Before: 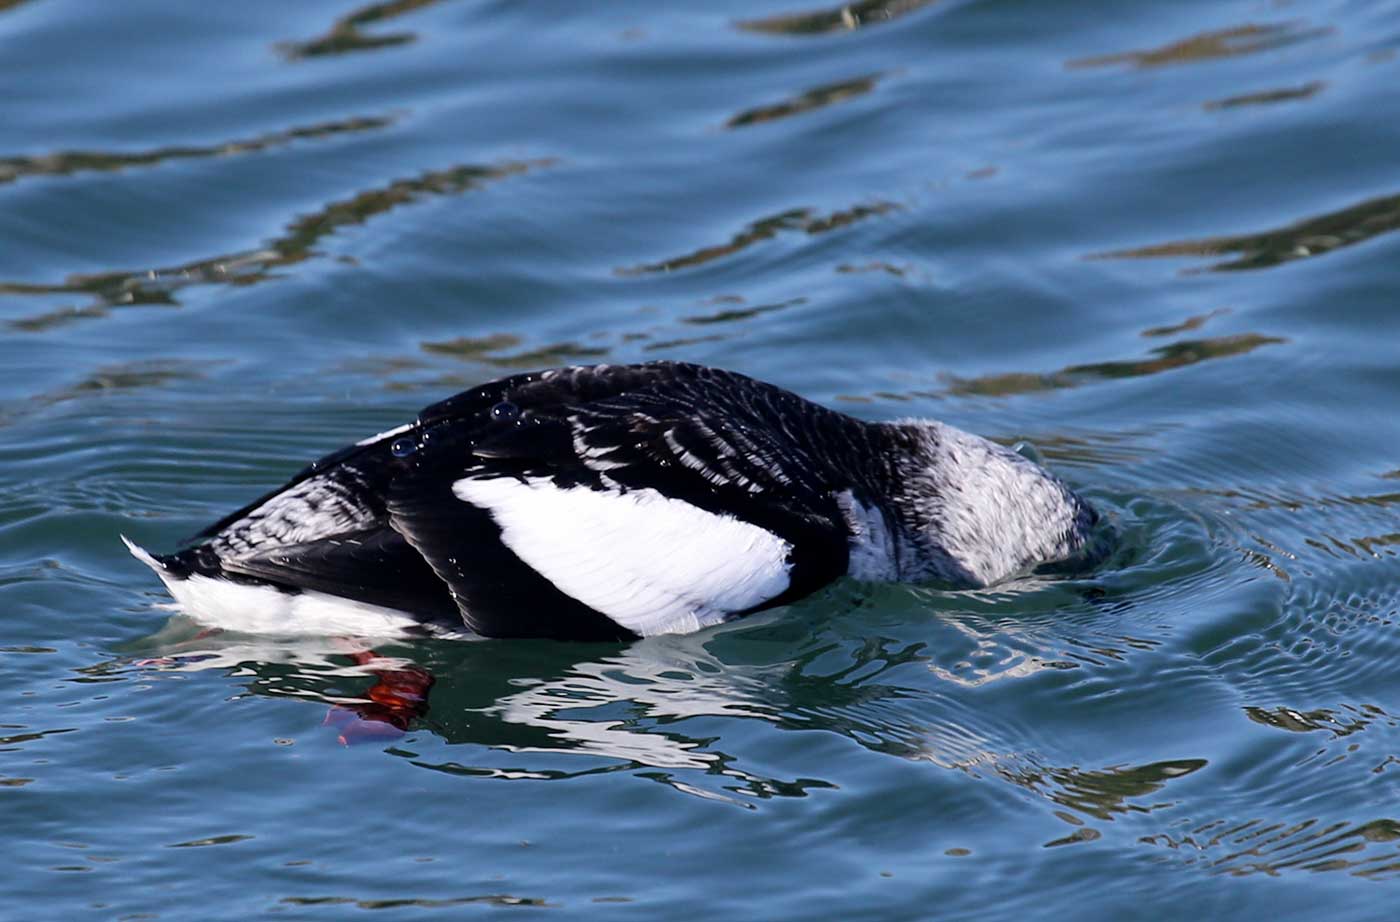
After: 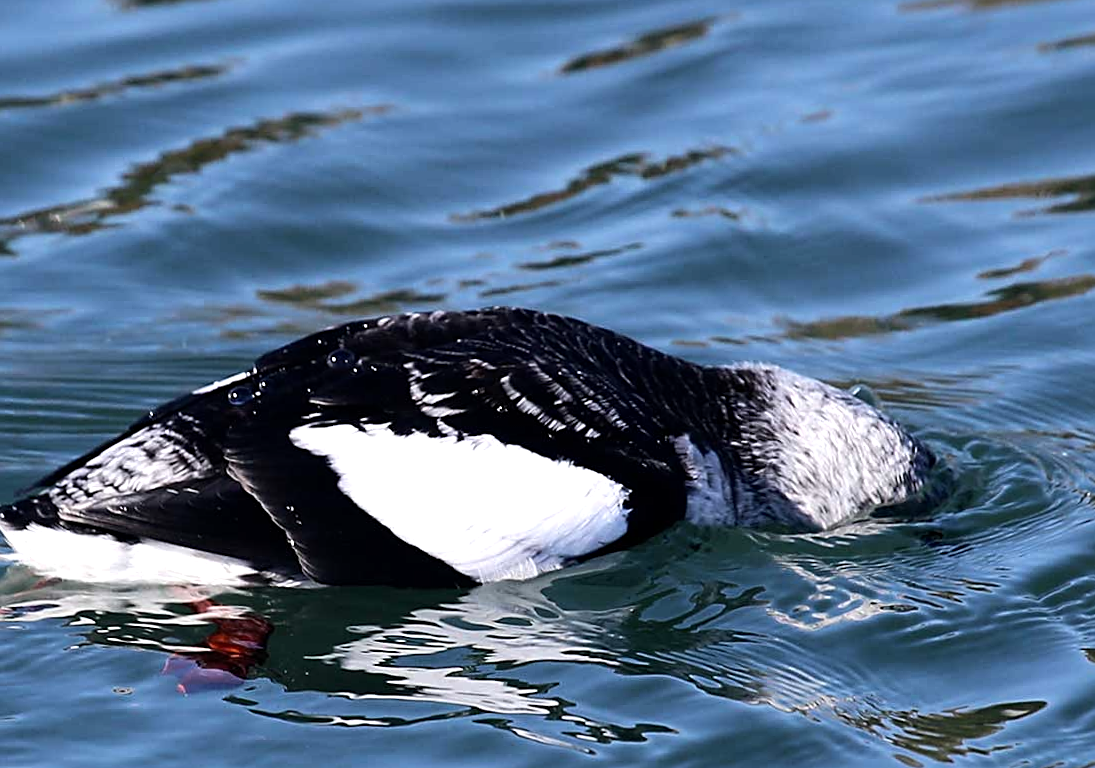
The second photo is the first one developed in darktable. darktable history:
sharpen: on, module defaults
tone equalizer: -8 EV -0.417 EV, -7 EV -0.389 EV, -6 EV -0.333 EV, -5 EV -0.222 EV, -3 EV 0.222 EV, -2 EV 0.333 EV, -1 EV 0.389 EV, +0 EV 0.417 EV, edges refinement/feathering 500, mask exposure compensation -1.57 EV, preserve details no
rotate and perspective: rotation -0.45°, automatic cropping original format, crop left 0.008, crop right 0.992, crop top 0.012, crop bottom 0.988
crop: left 11.225%, top 5.381%, right 9.565%, bottom 10.314%
